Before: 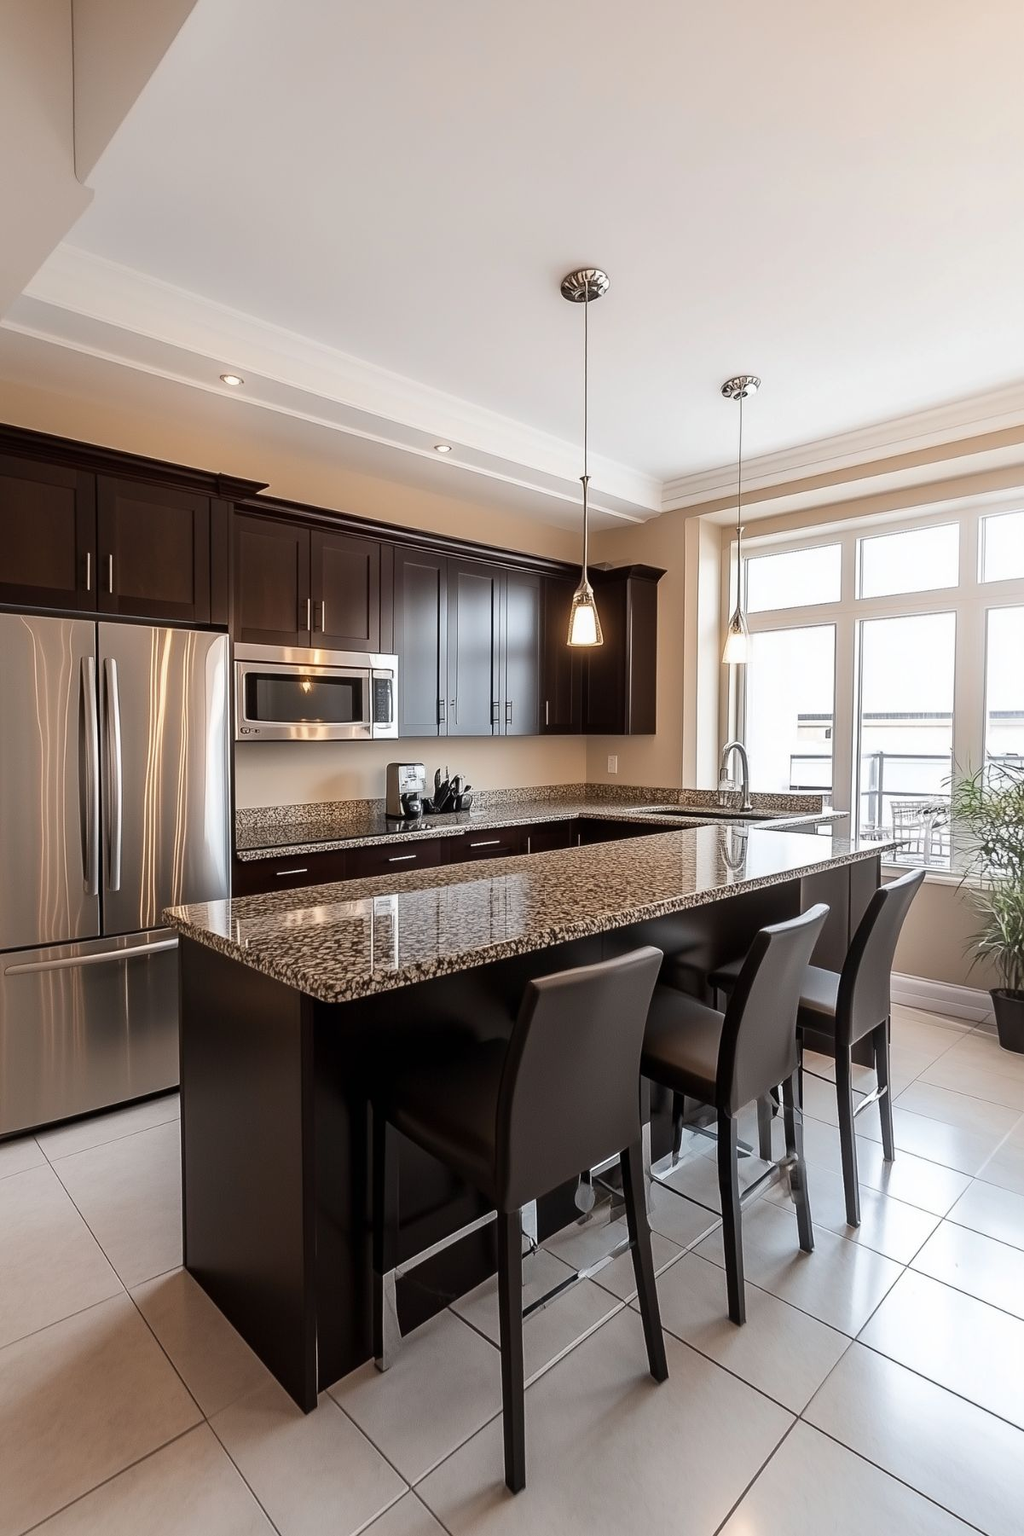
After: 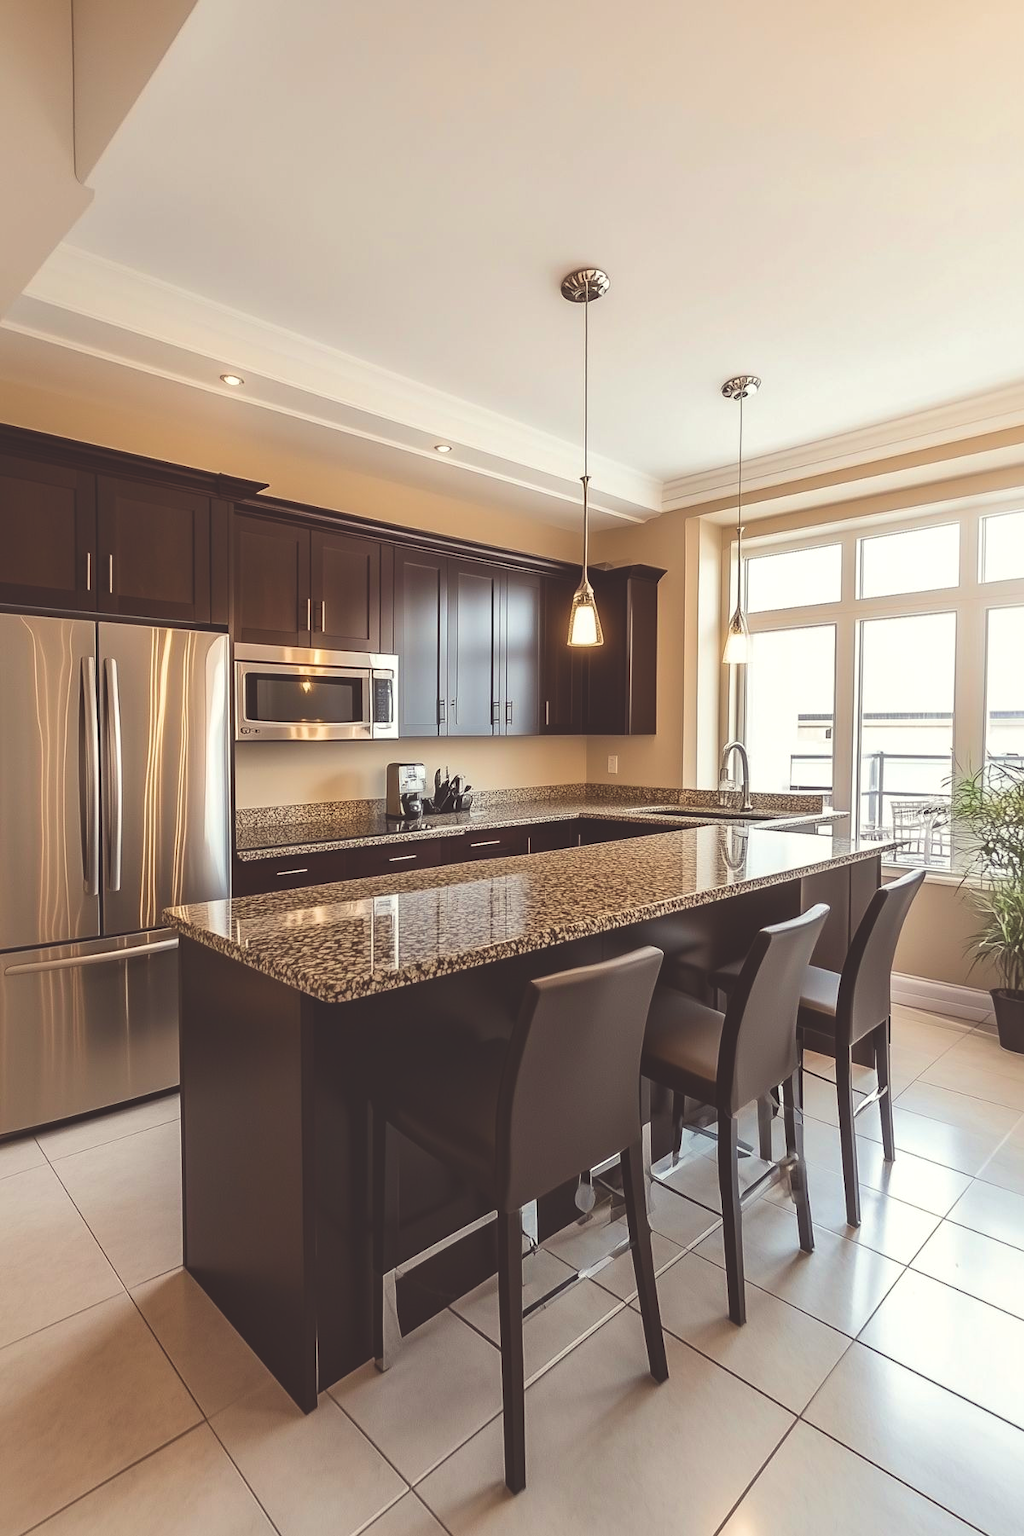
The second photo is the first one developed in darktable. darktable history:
velvia: strength 39.88%
exposure: black level correction -0.029, compensate highlight preservation false
color correction: highlights a* -1.16, highlights b* 4.59, shadows a* 3.67
local contrast: mode bilateral grid, contrast 20, coarseness 50, detail 120%, midtone range 0.2
